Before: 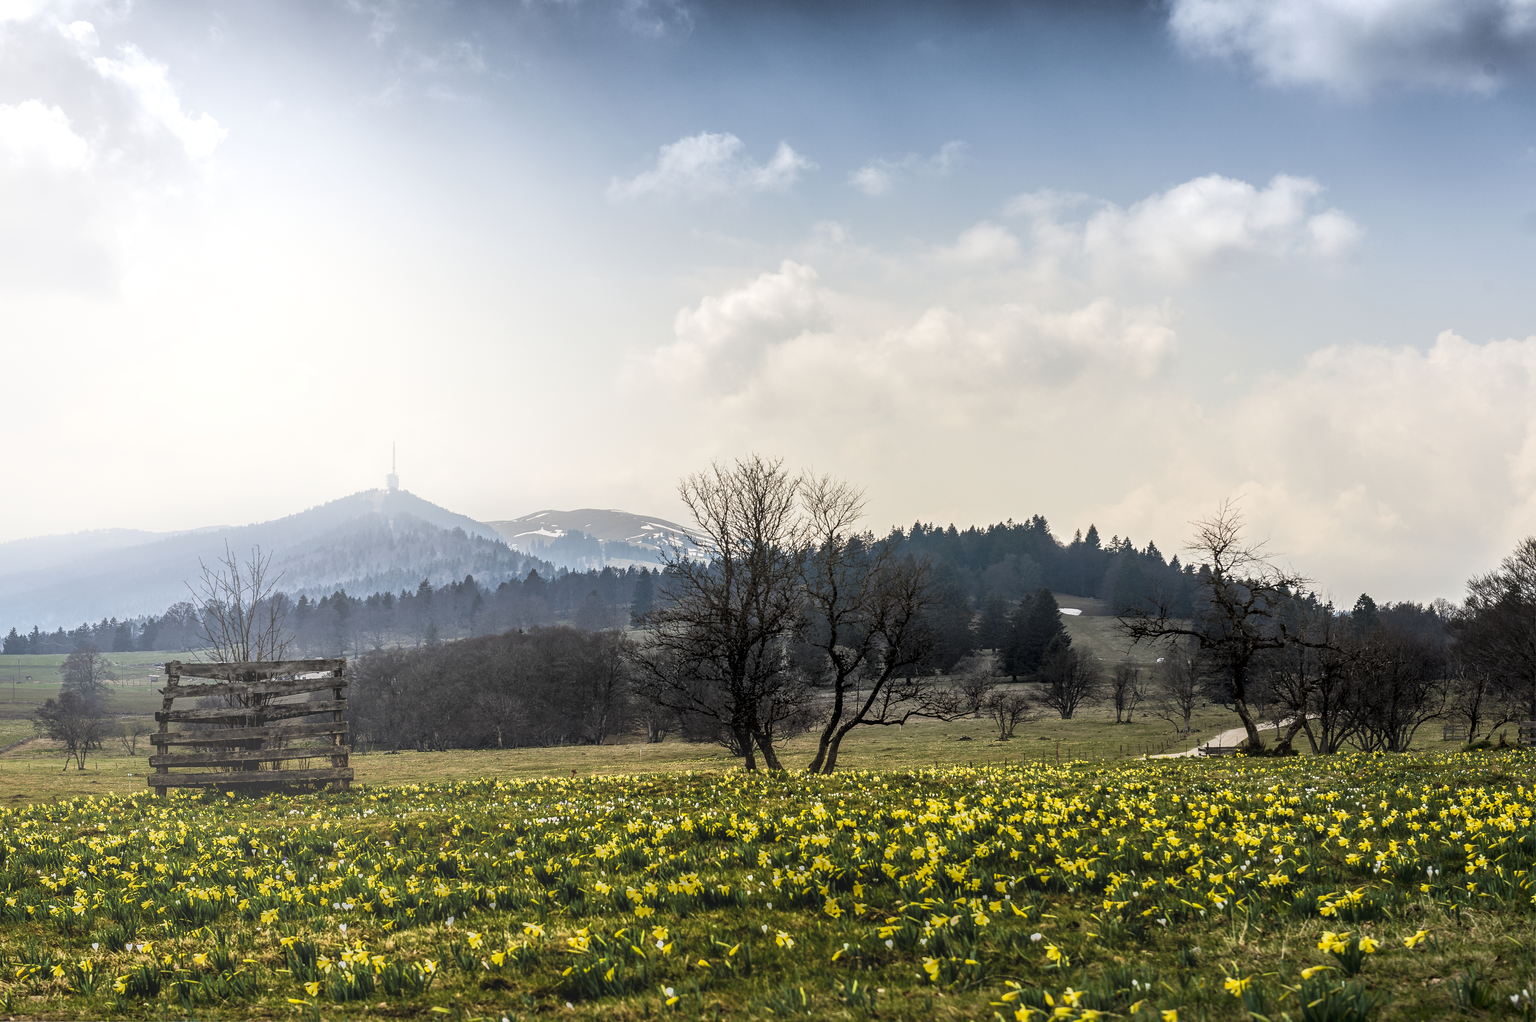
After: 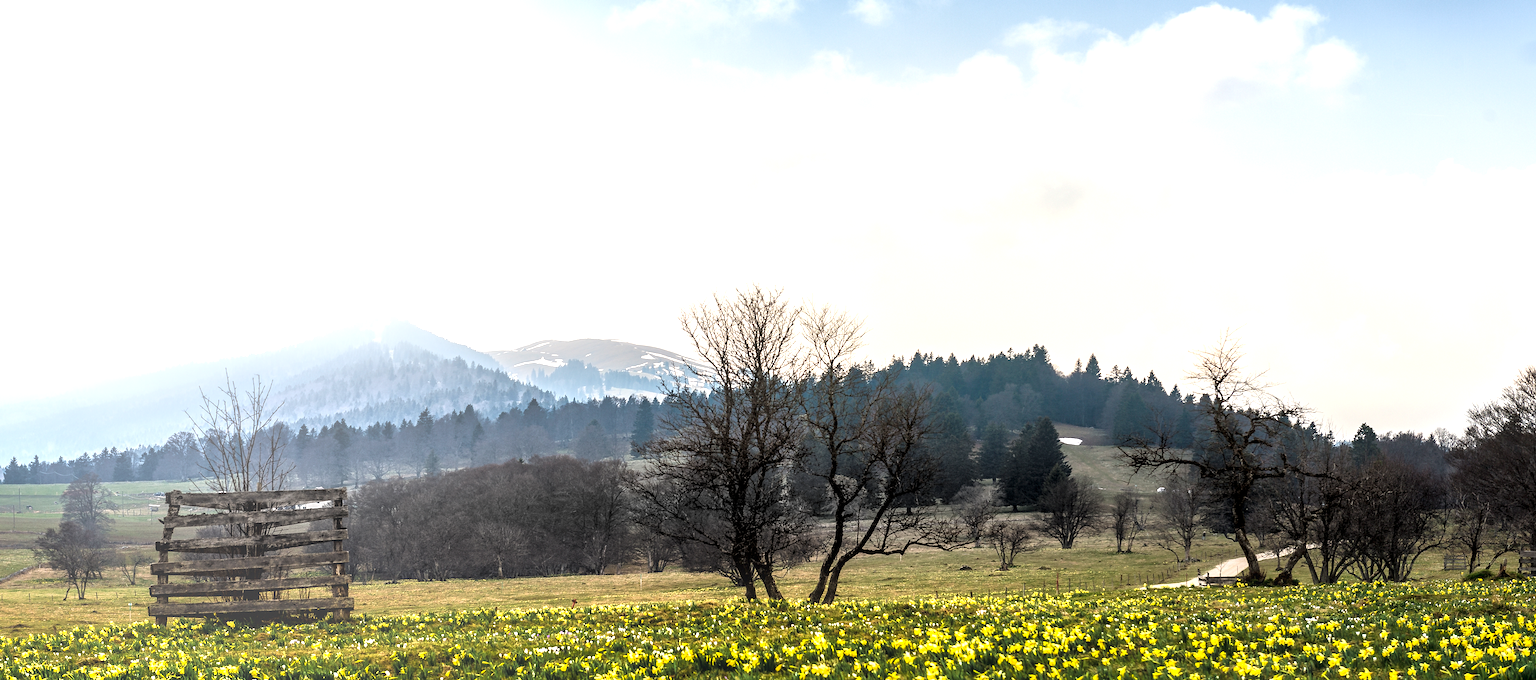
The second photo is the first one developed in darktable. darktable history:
exposure: exposure 0.7 EV, compensate highlight preservation false
crop: top 16.727%, bottom 16.727%
